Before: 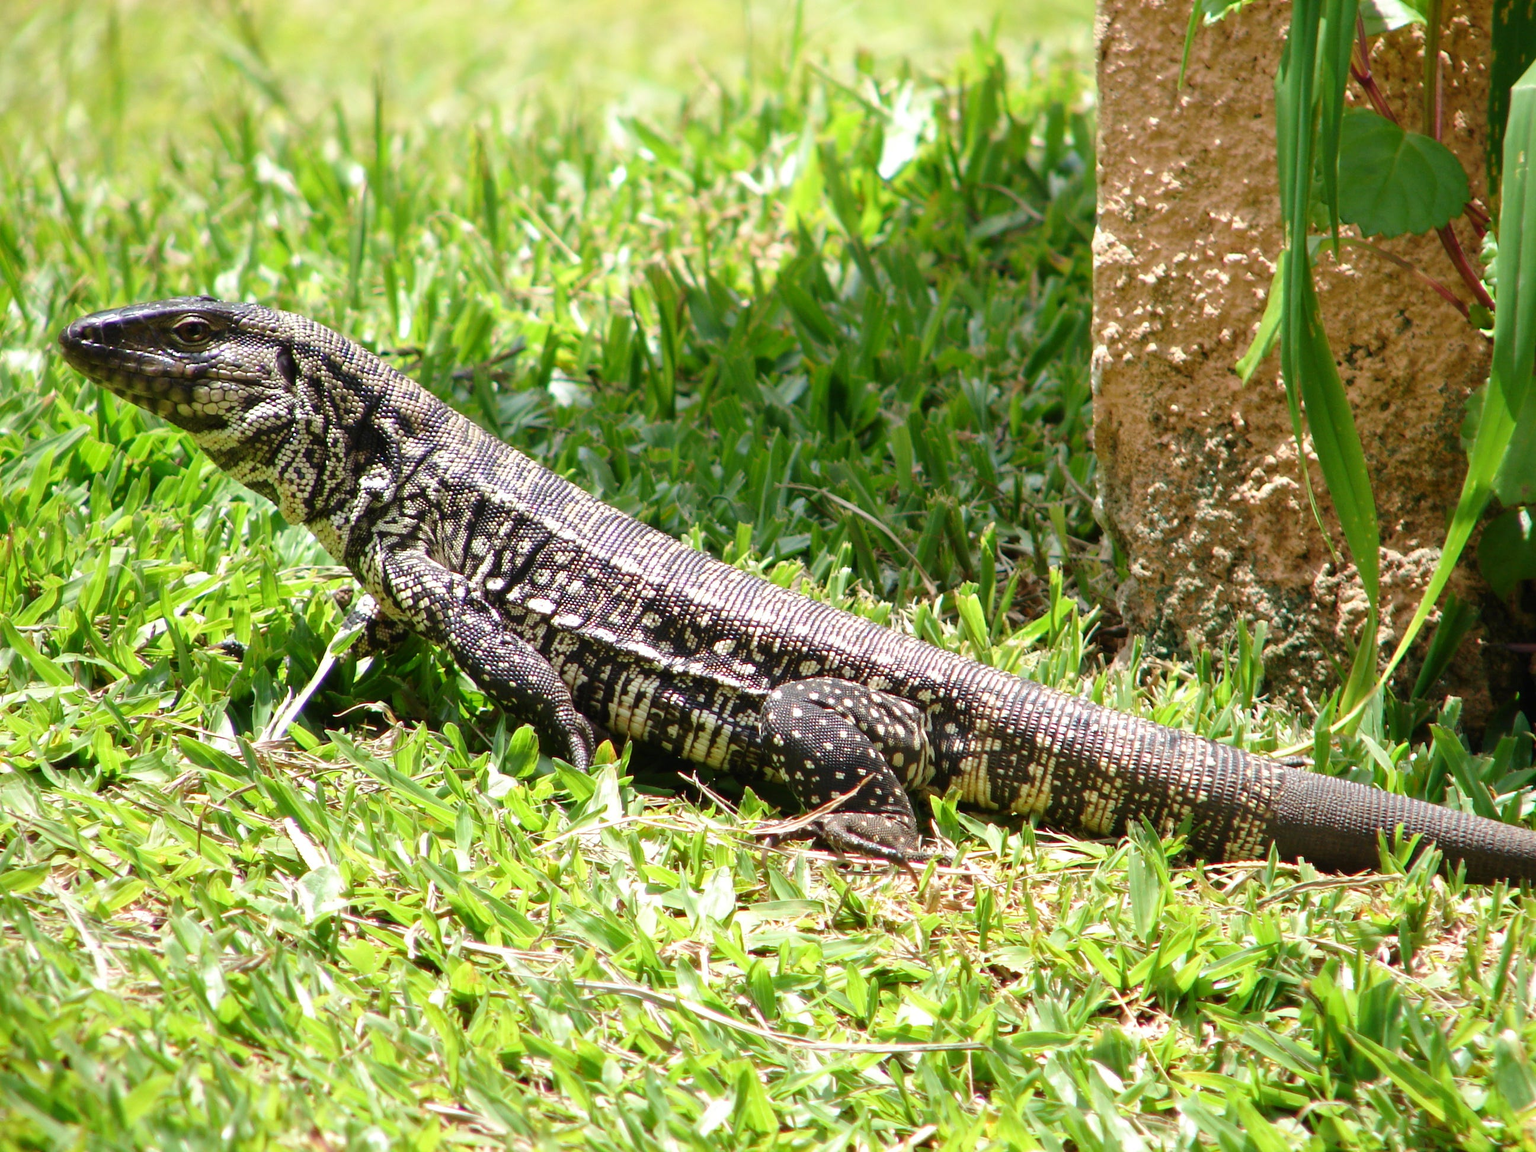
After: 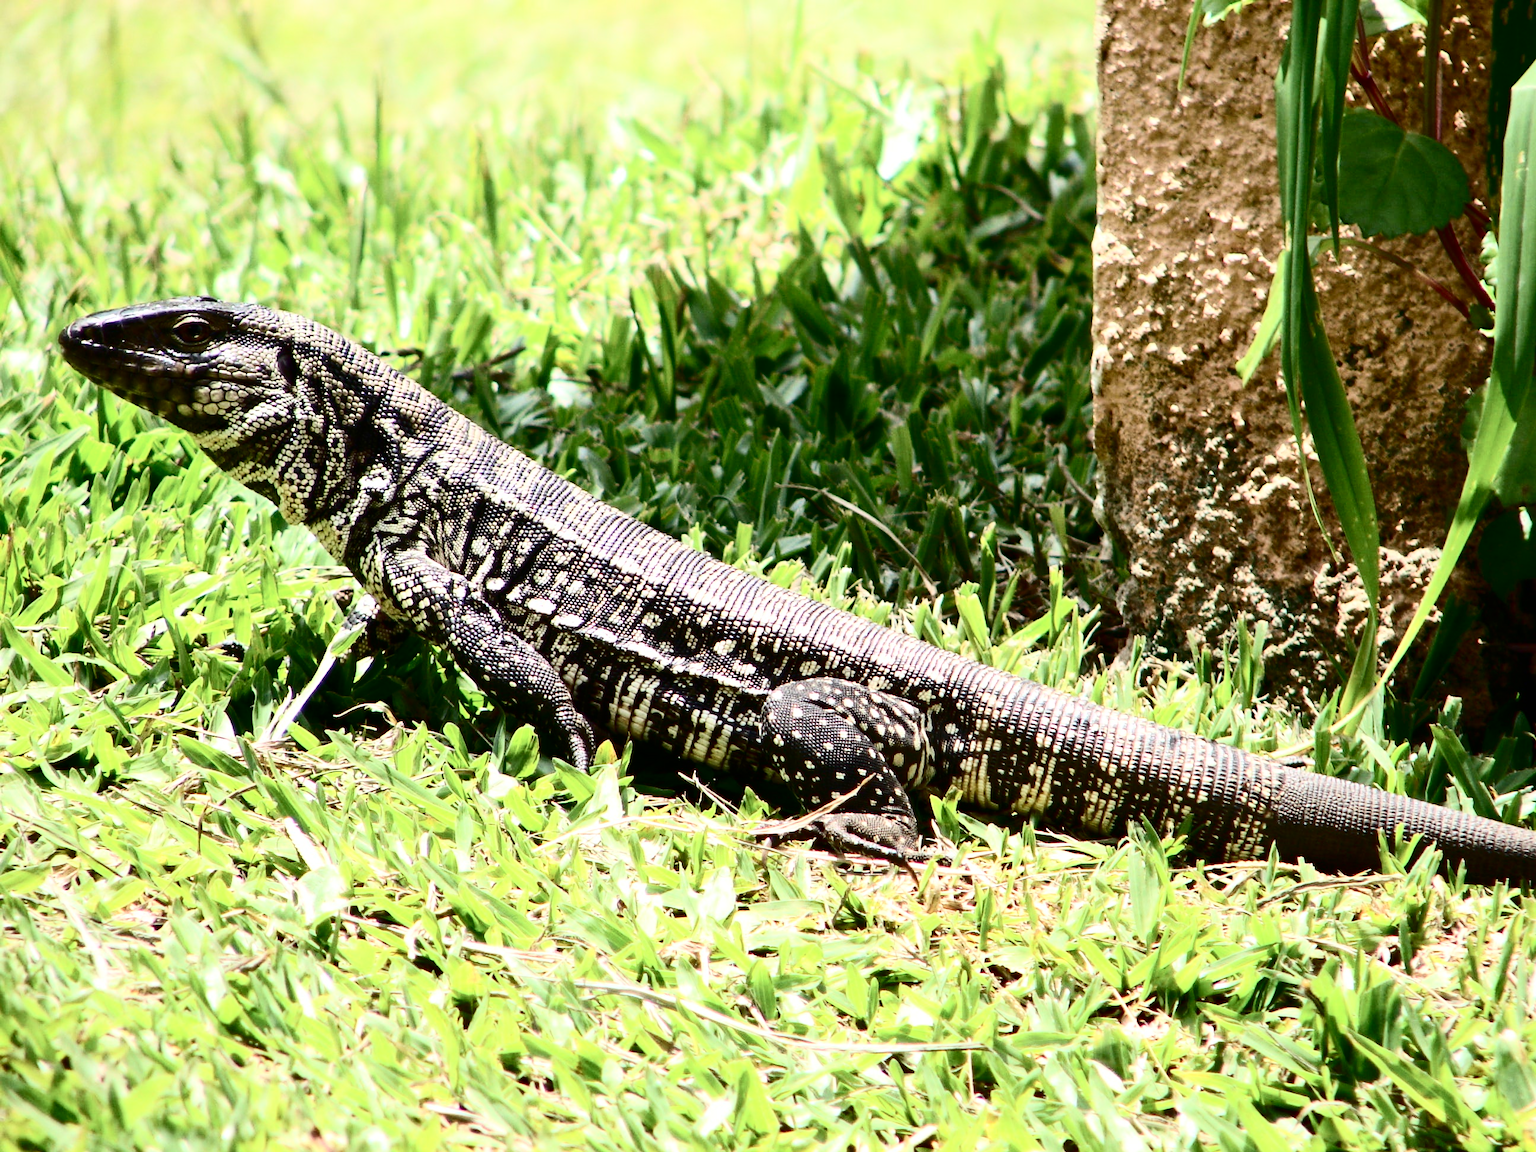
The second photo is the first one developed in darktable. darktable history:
contrast brightness saturation: contrast 0.489, saturation -0.081
